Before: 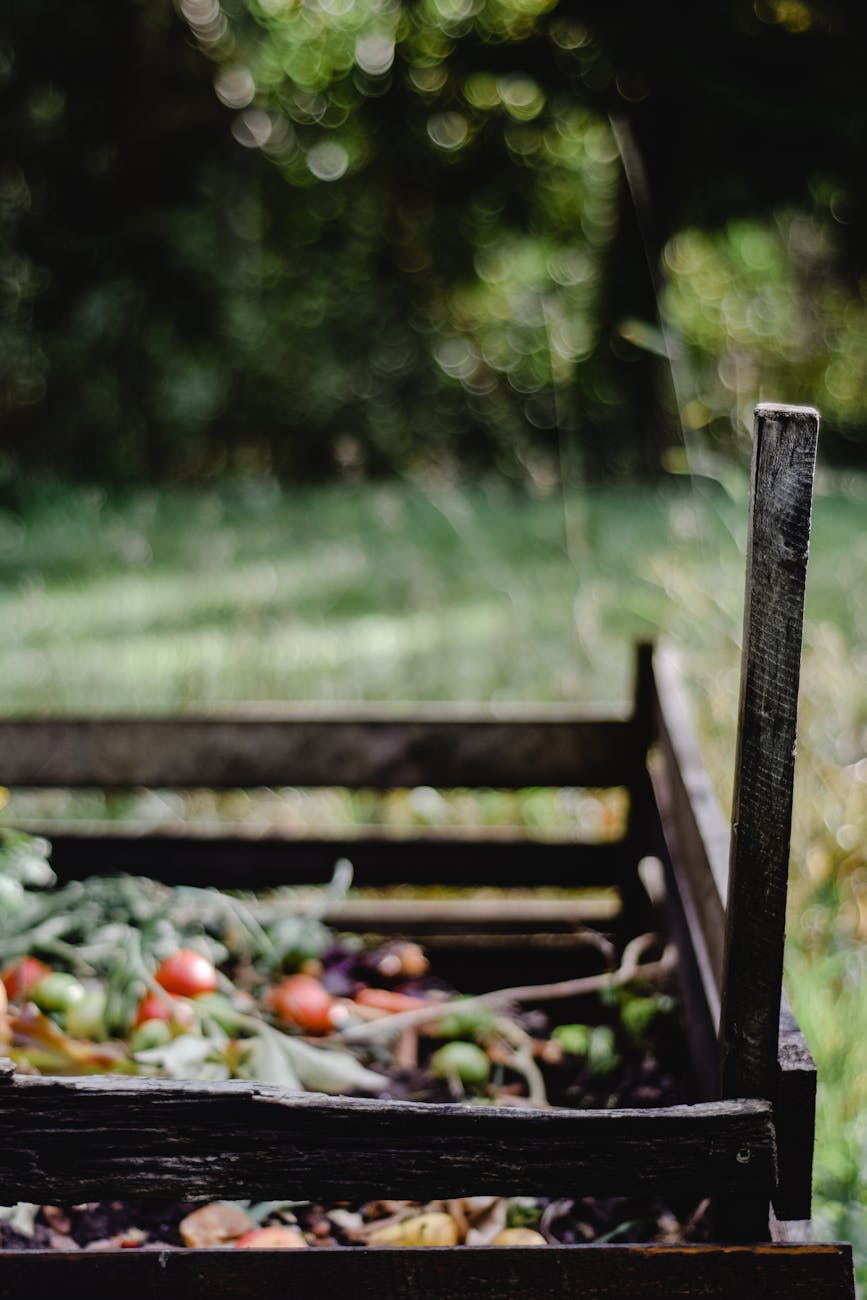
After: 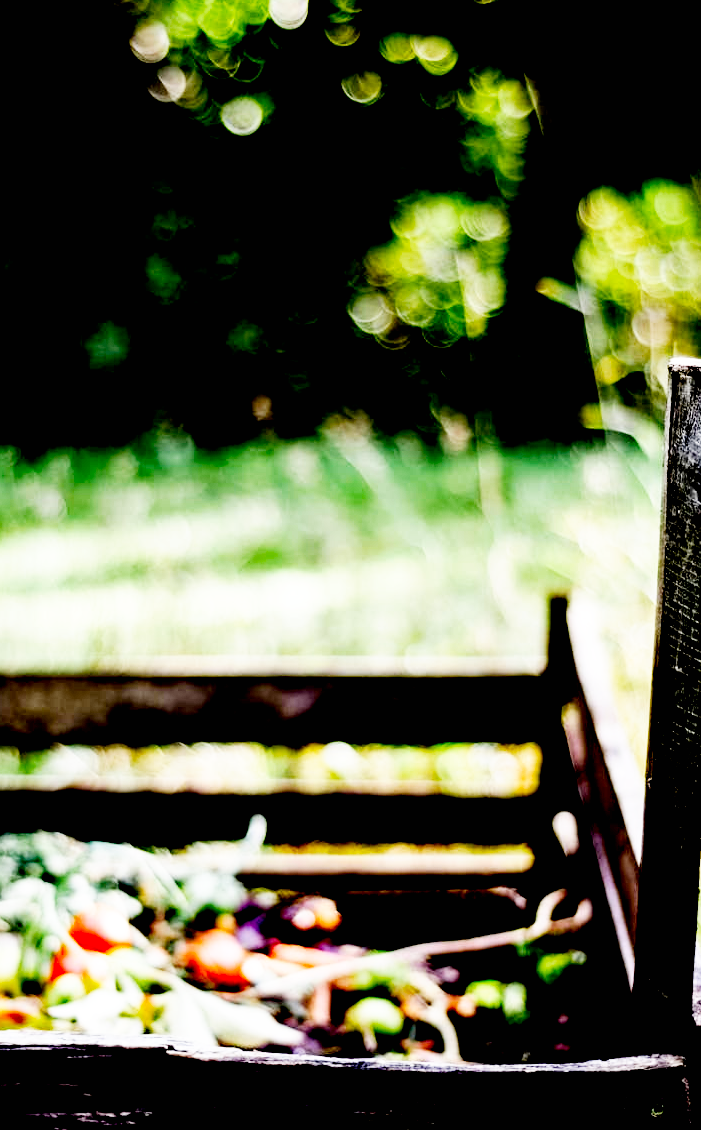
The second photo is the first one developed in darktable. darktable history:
base curve: curves: ch0 [(0, 0) (0.007, 0.004) (0.027, 0.03) (0.046, 0.07) (0.207, 0.54) (0.442, 0.872) (0.673, 0.972) (1, 1)], preserve colors none
crop: left 9.929%, top 3.475%, right 9.188%, bottom 9.529%
exposure: black level correction 0.04, exposure 0.5 EV, compensate highlight preservation false
